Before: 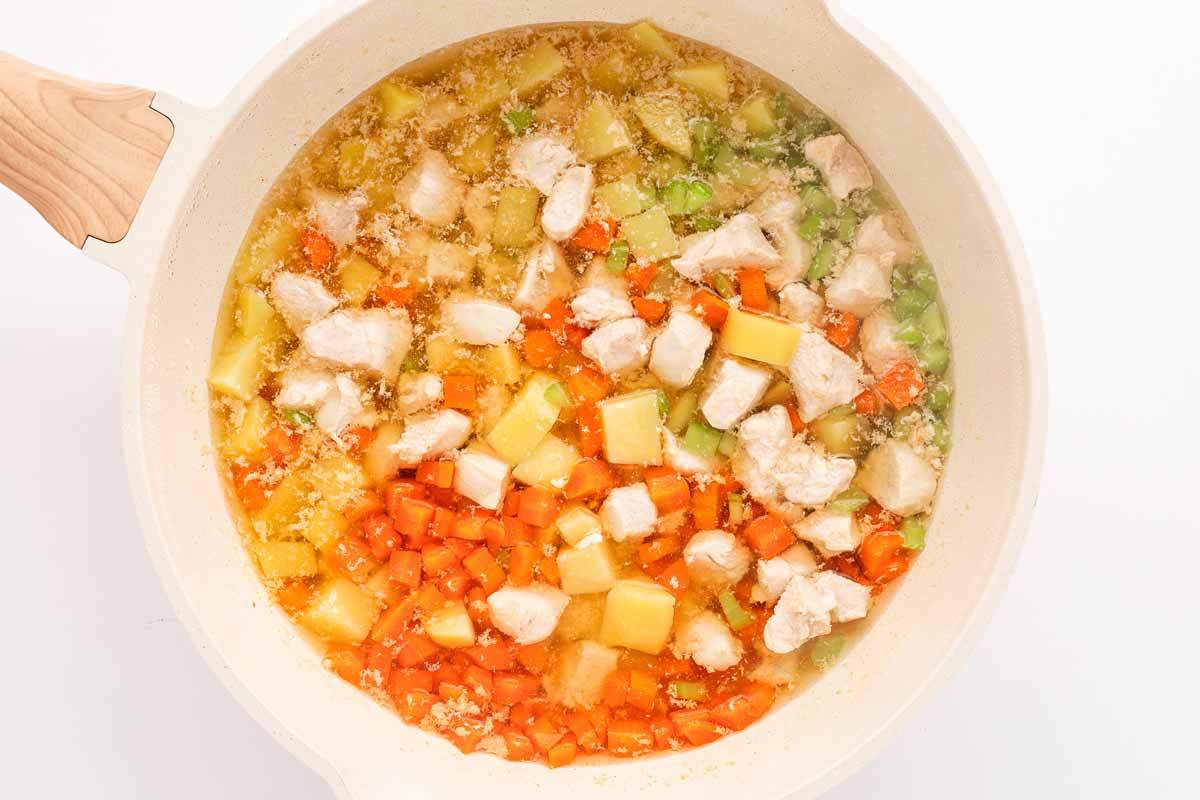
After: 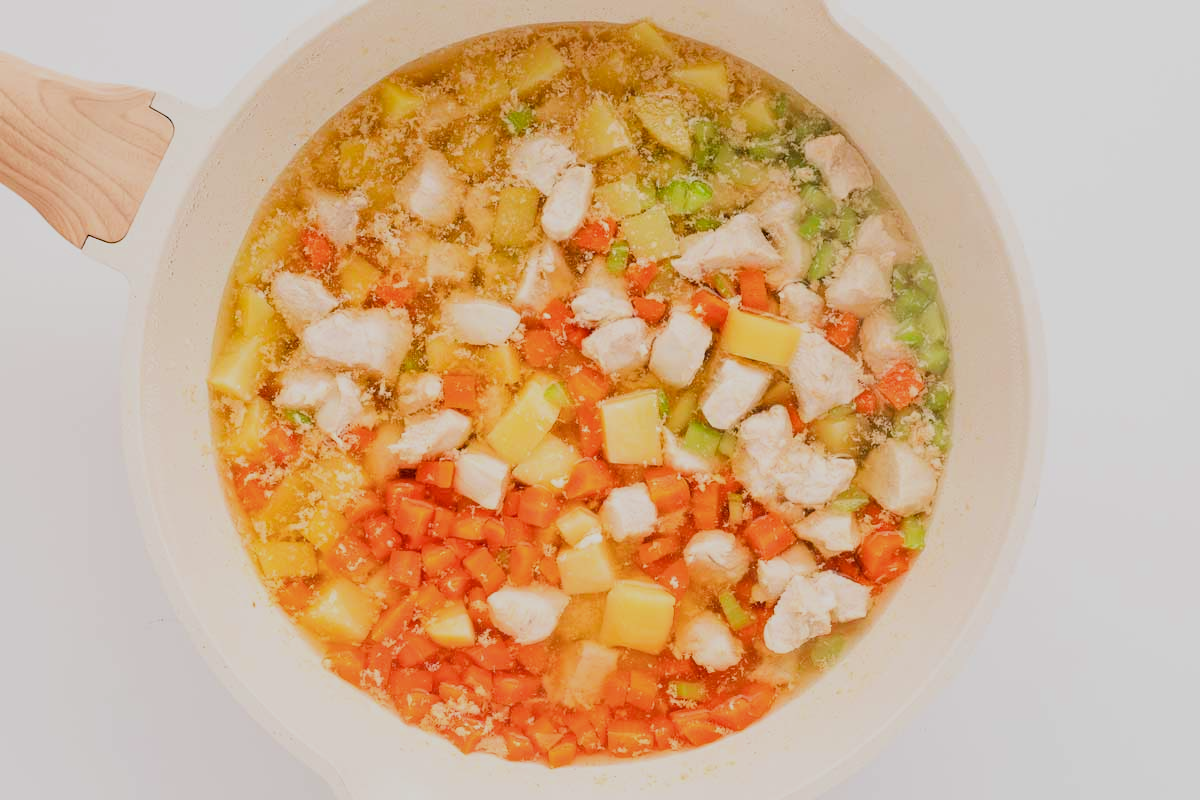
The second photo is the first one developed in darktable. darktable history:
shadows and highlights: radius 333.38, shadows 53.6, highlights -99.85, compress 94.3%, soften with gaussian
filmic rgb: black relative exposure -7.65 EV, white relative exposure 4.56 EV, hardness 3.61
haze removal: adaptive false
